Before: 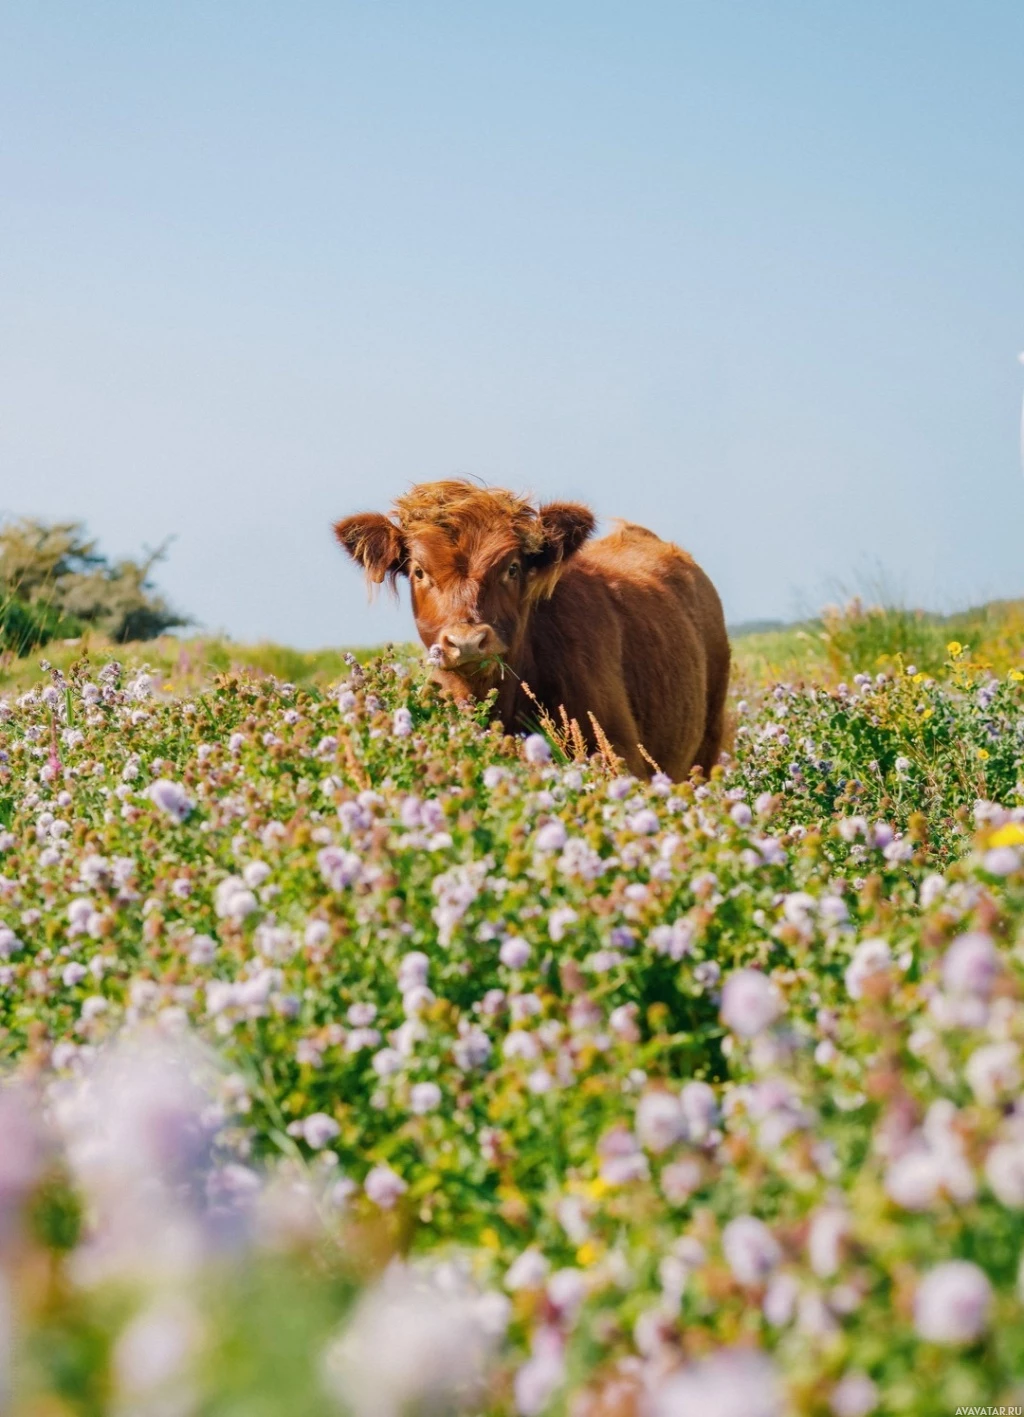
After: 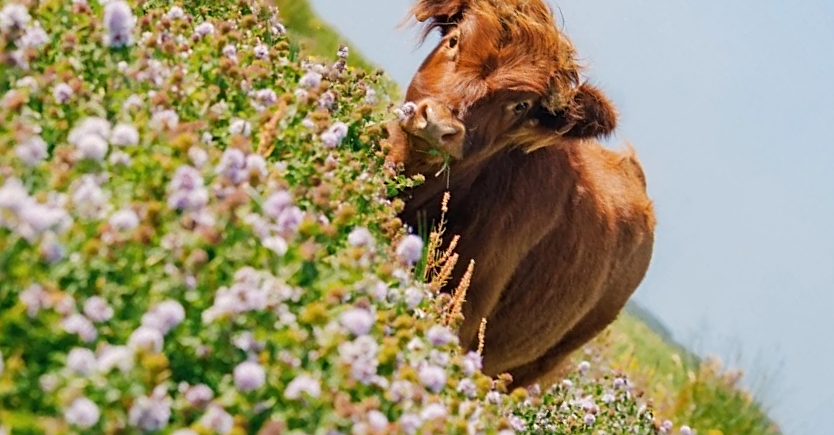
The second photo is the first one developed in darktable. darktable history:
crop and rotate: angle -45.6°, top 16.643%, right 0.949%, bottom 11.738%
sharpen: on, module defaults
